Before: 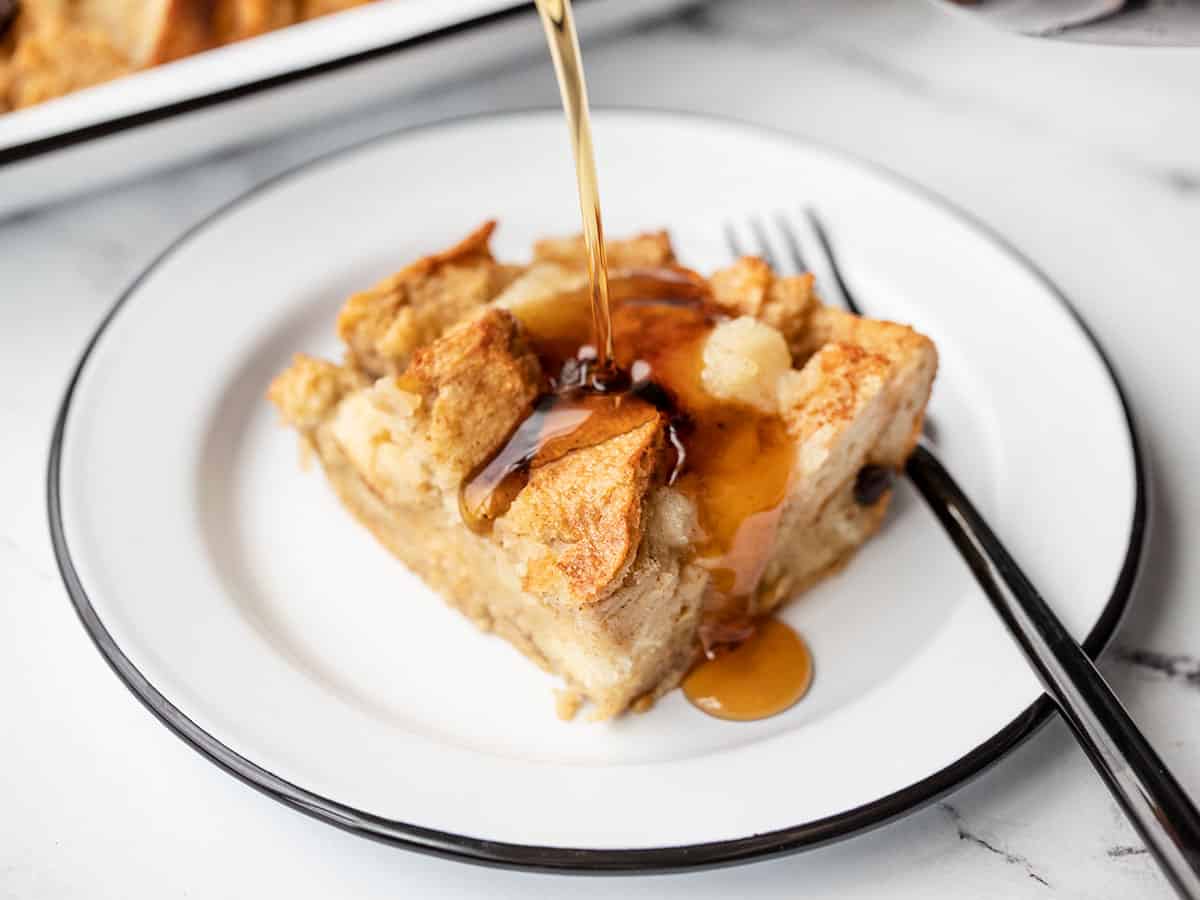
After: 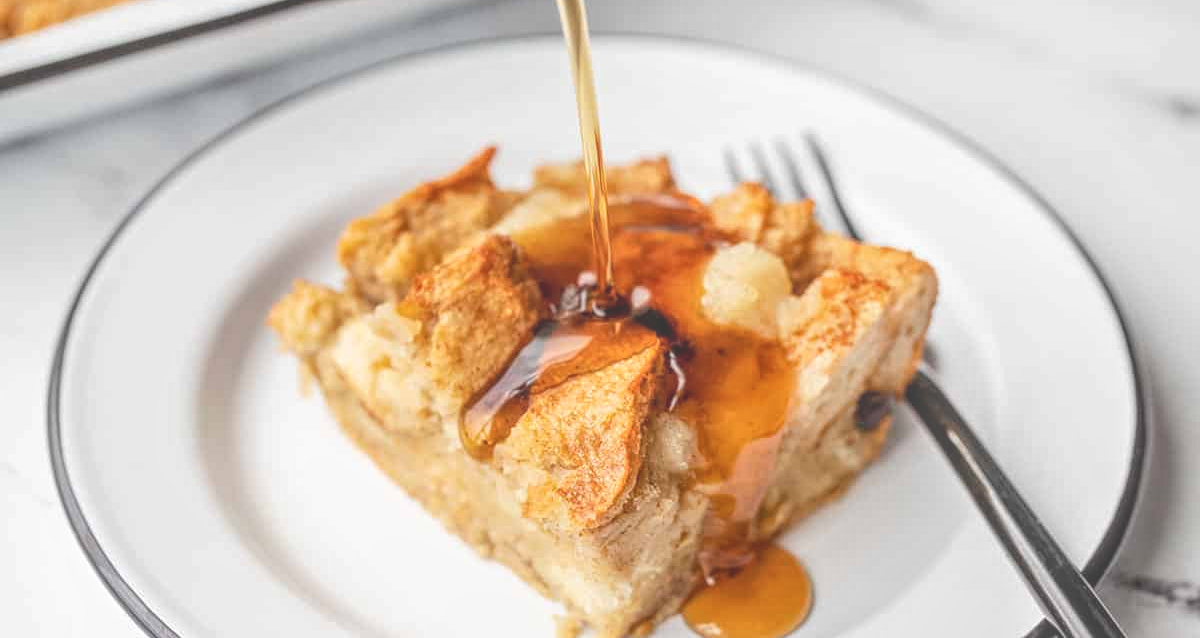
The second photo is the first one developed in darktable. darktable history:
crop and rotate: top 8.266%, bottom 20.762%
local contrast: highlights 72%, shadows 12%, midtone range 0.19
